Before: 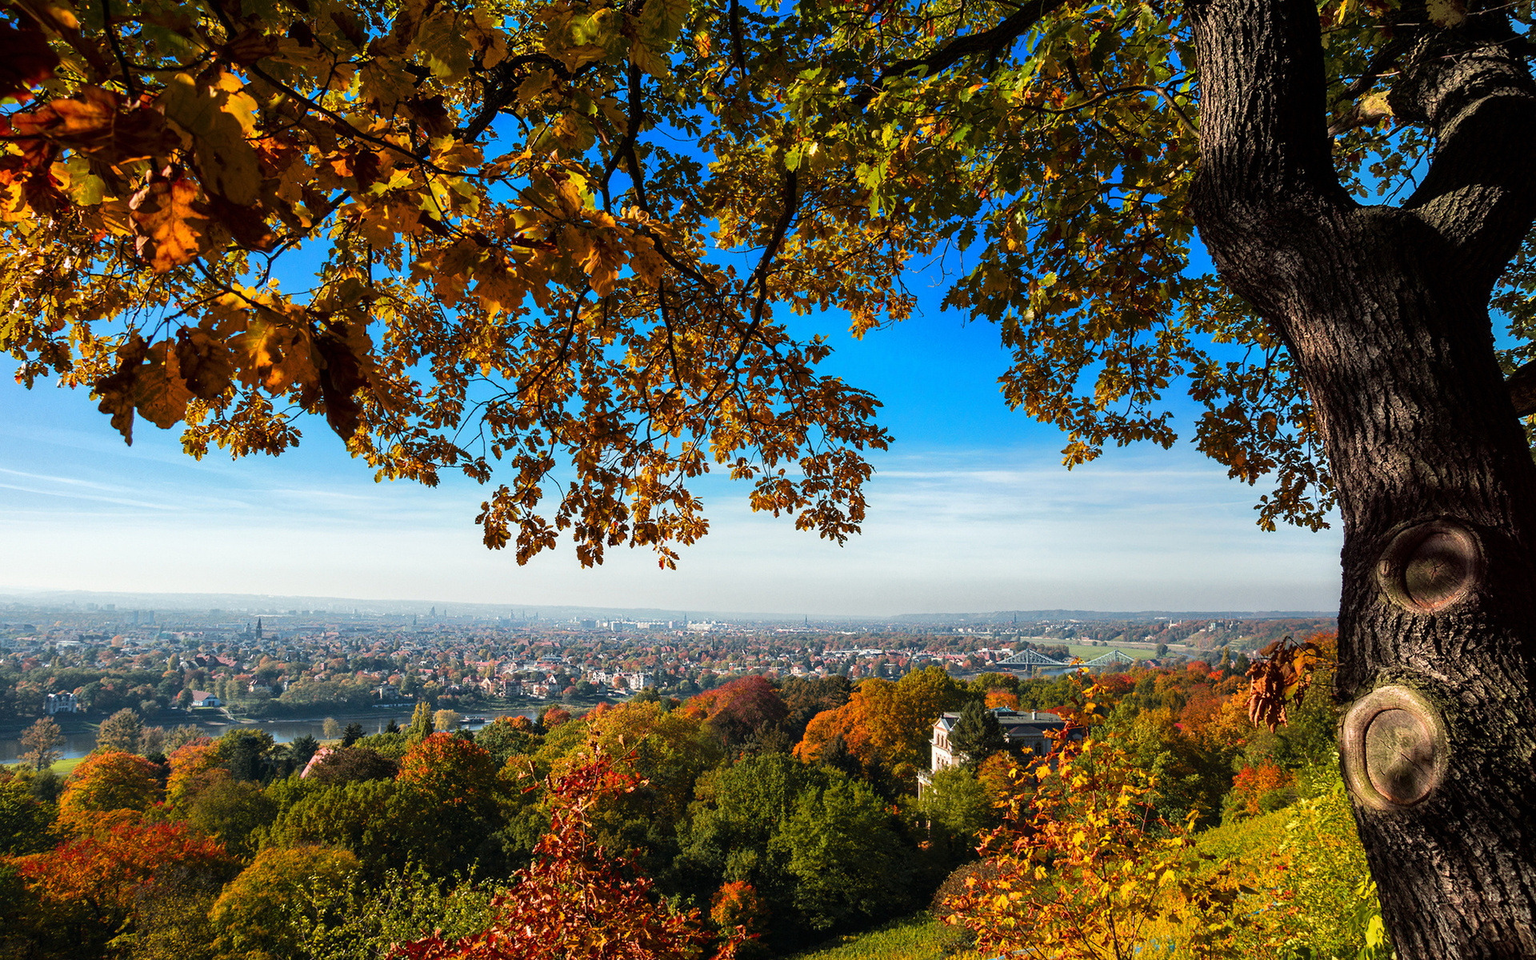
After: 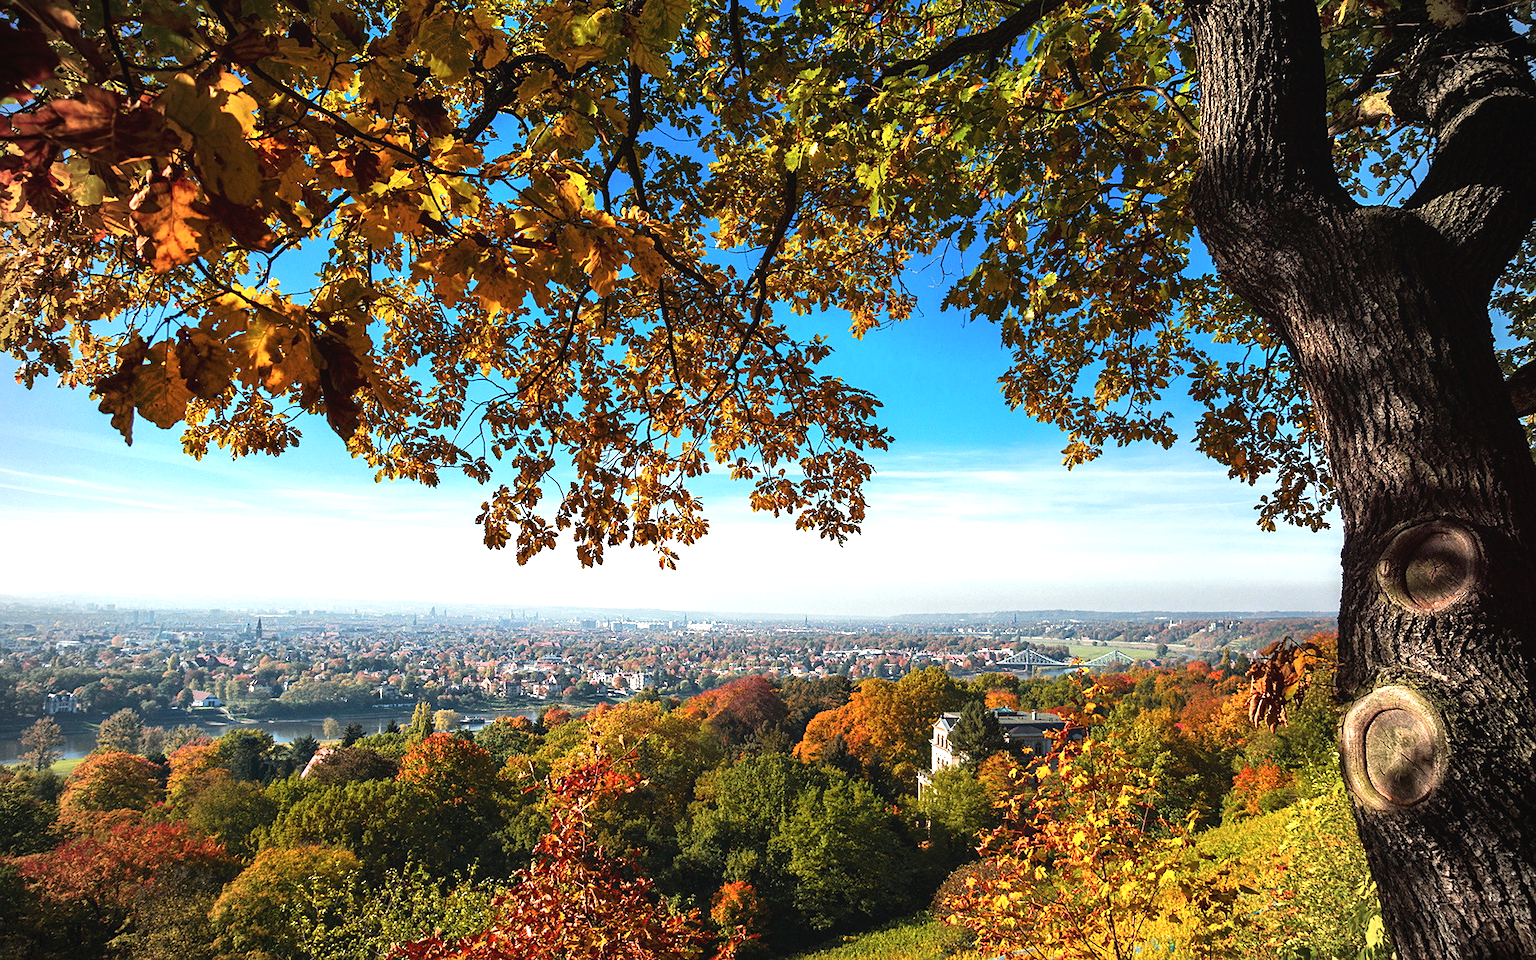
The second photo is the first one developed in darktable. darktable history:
vignetting: fall-off radius 60.92%
sharpen: amount 0.2
contrast brightness saturation: contrast -0.08, brightness -0.04, saturation -0.11
exposure: exposure 0.781 EV, compensate highlight preservation false
tone equalizer: on, module defaults
